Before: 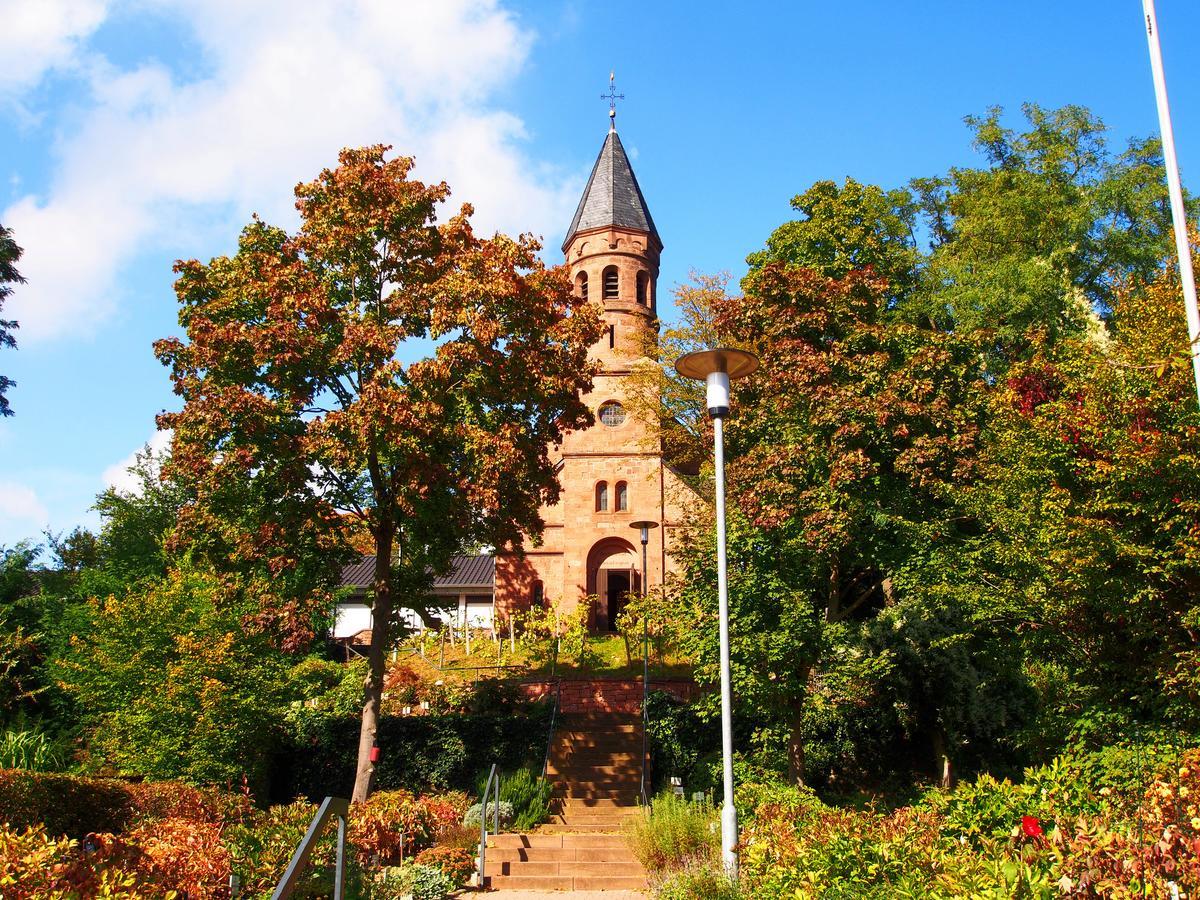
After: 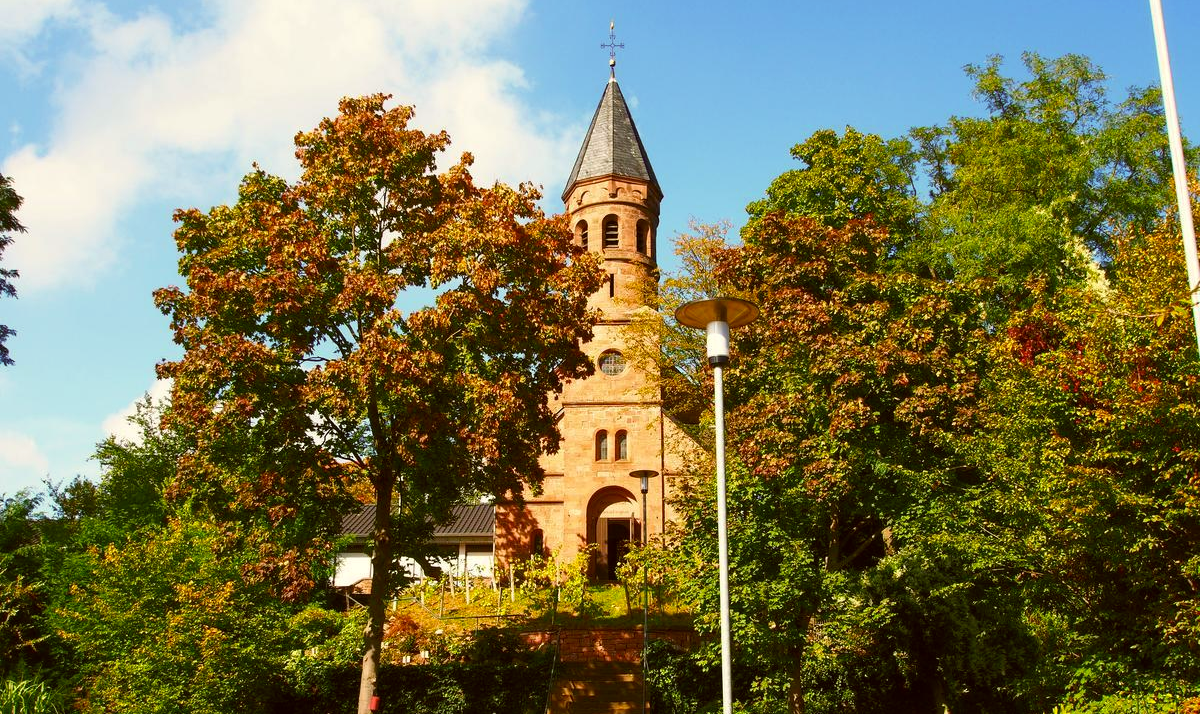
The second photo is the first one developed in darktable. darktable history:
color correction: highlights a* -1.43, highlights b* 10.12, shadows a* 0.395, shadows b* 19.35
crop and rotate: top 5.667%, bottom 14.937%
